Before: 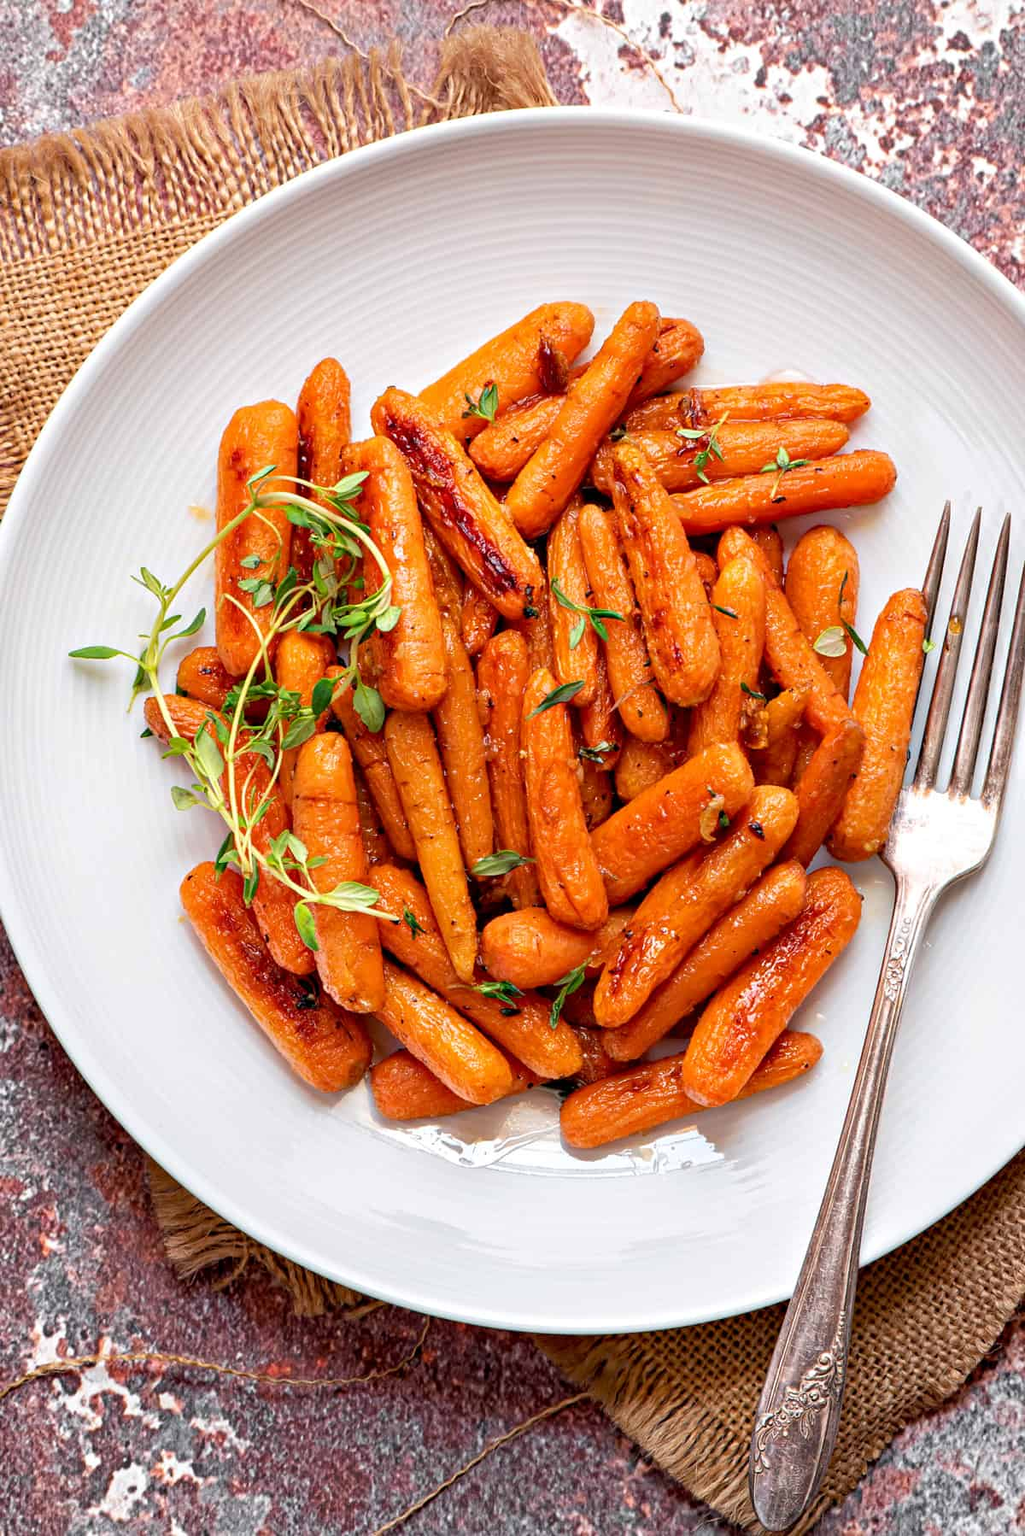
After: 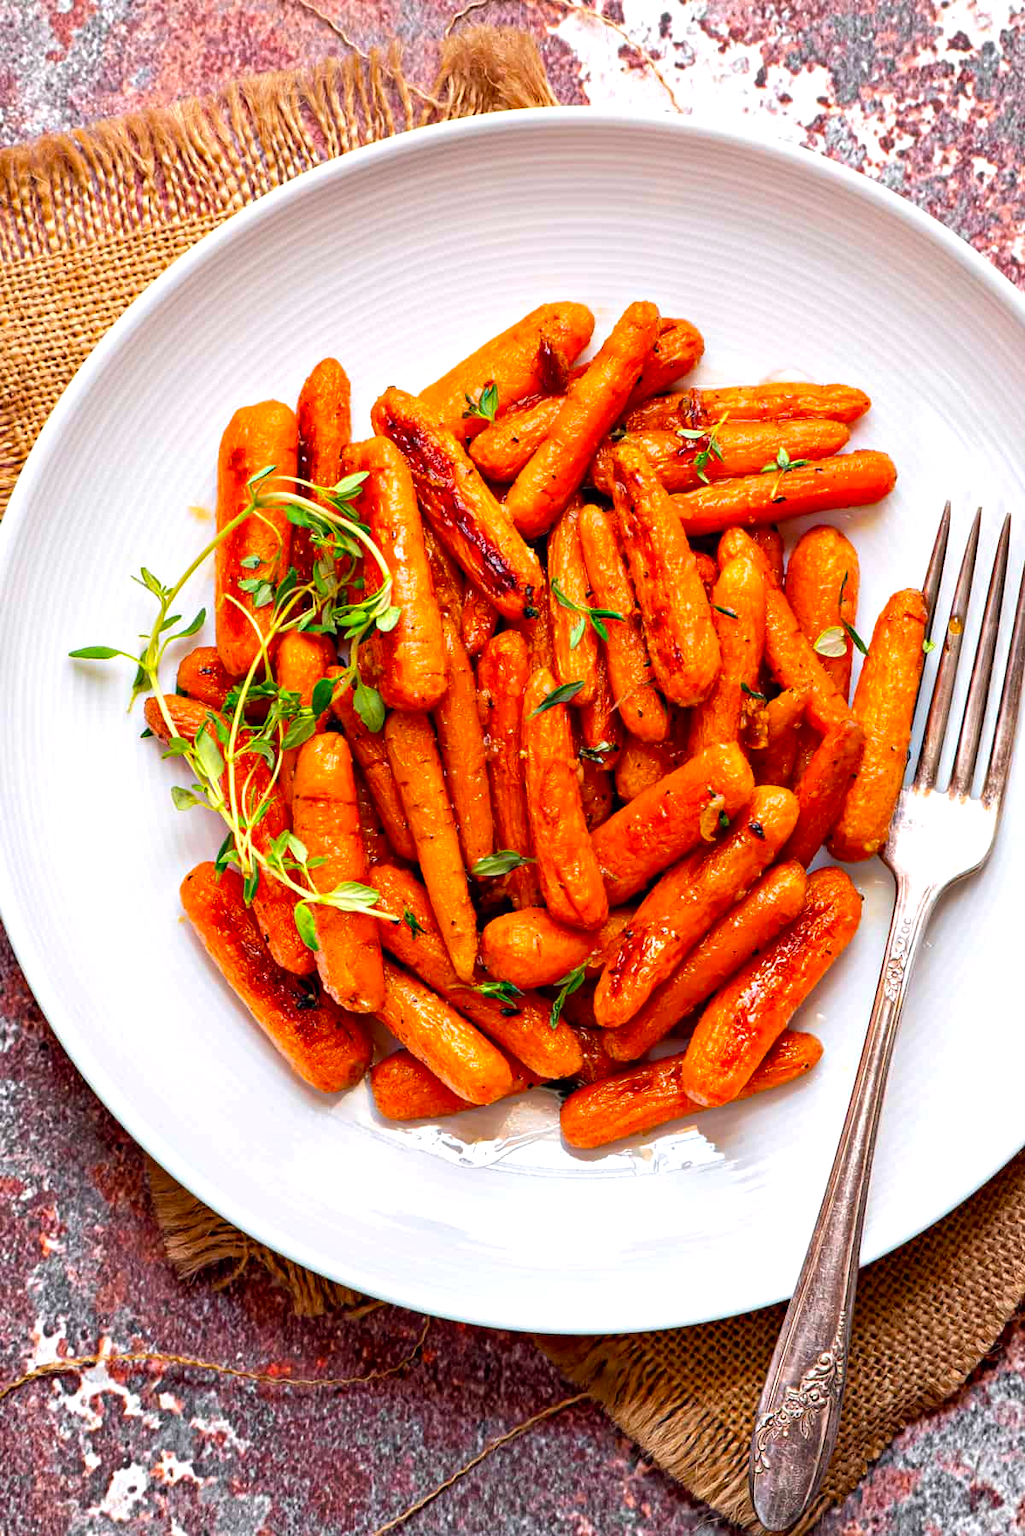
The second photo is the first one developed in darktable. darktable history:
color balance: lift [1, 1.001, 0.999, 1.001], gamma [1, 1.004, 1.007, 0.993], gain [1, 0.991, 0.987, 1.013], contrast 10%, output saturation 120%
